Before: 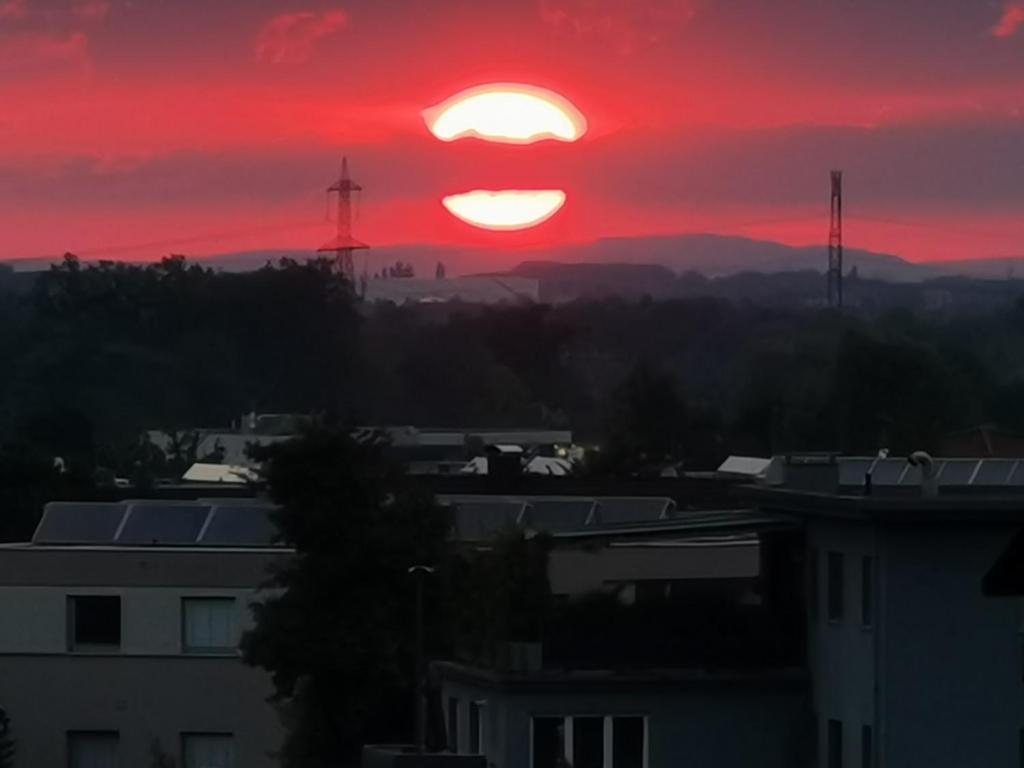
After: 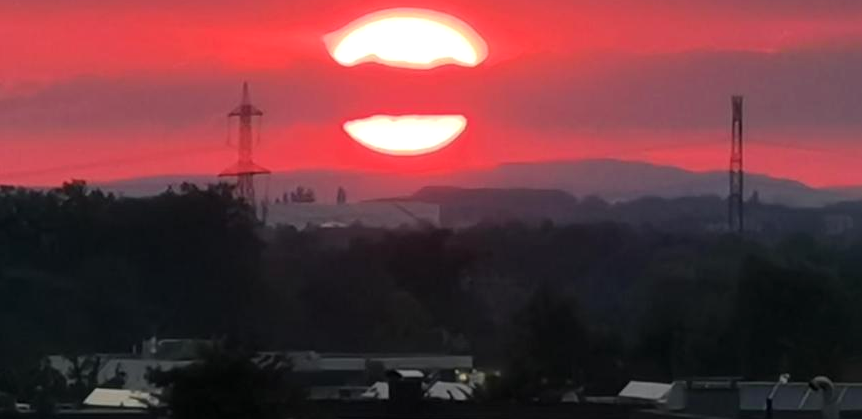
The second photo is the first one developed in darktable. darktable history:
crop and rotate: left 9.711%, top 9.778%, right 6.1%, bottom 35.536%
exposure: exposure 0.203 EV, compensate highlight preservation false
